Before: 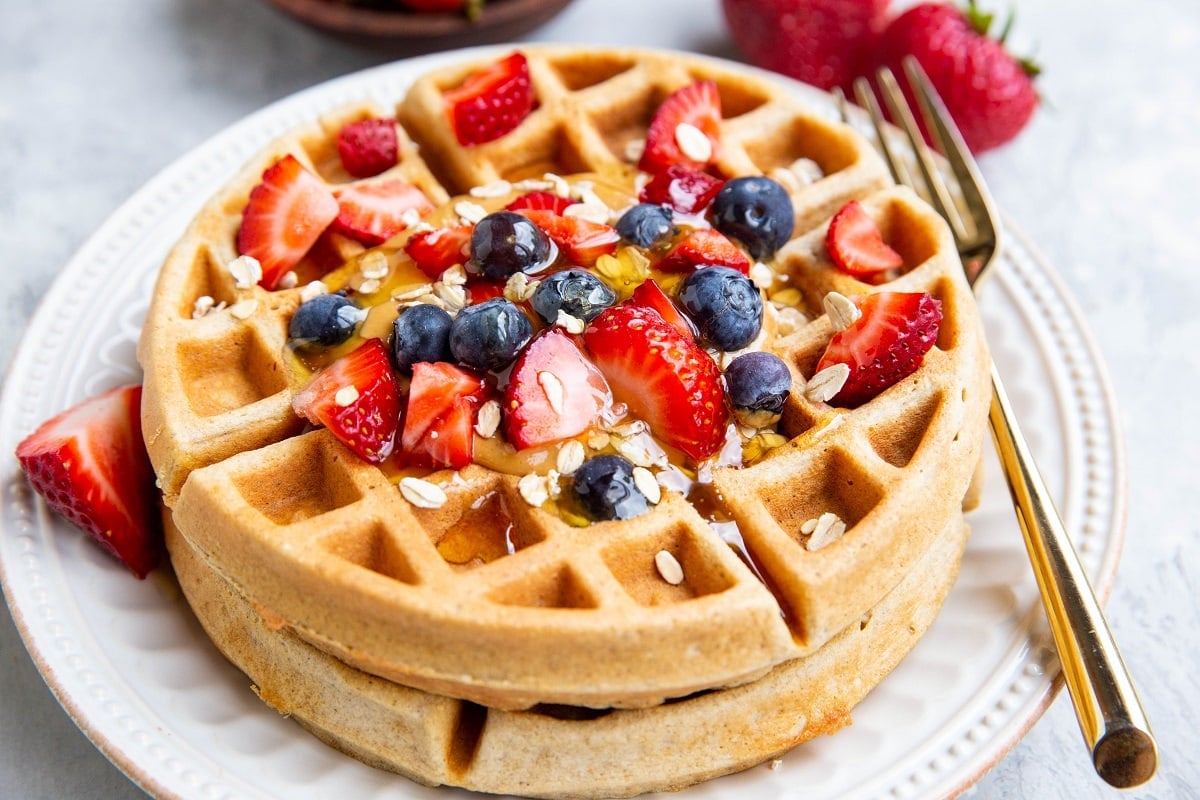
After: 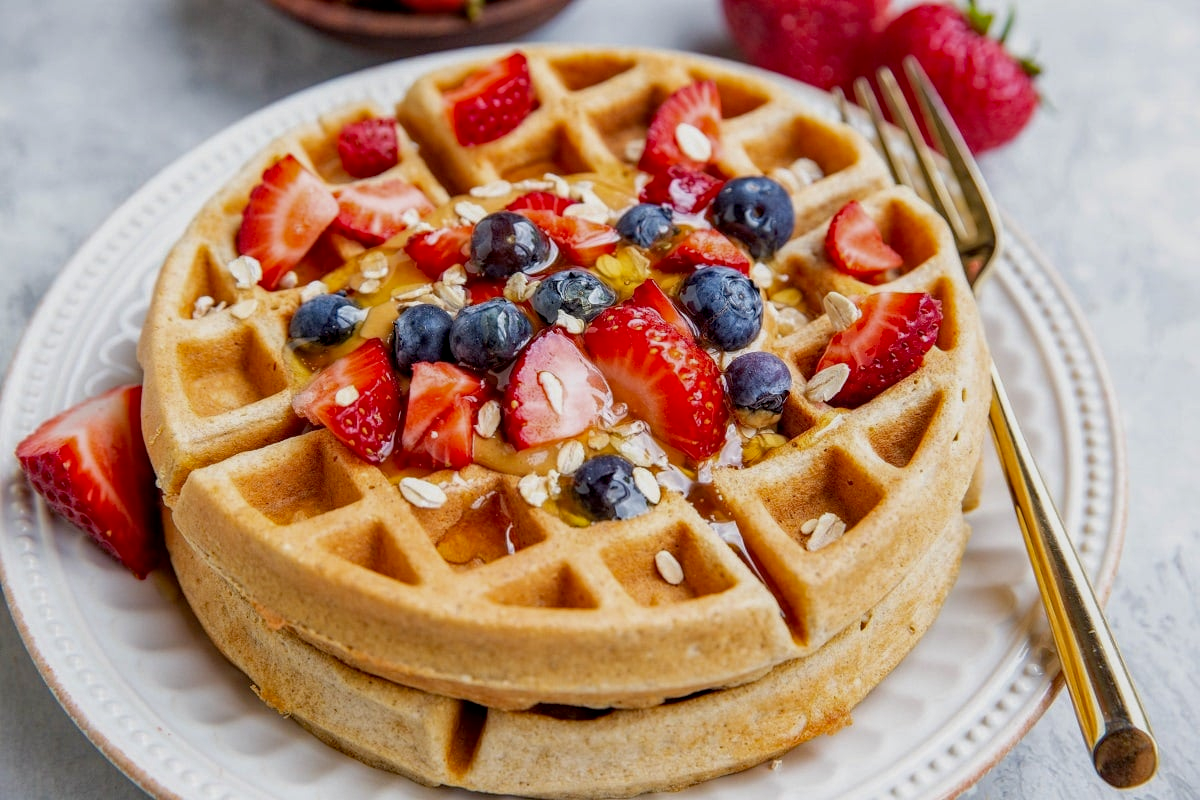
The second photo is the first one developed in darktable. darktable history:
tone equalizer: -8 EV 0.25 EV, -7 EV 0.417 EV, -6 EV 0.417 EV, -5 EV 0.25 EV, -3 EV -0.25 EV, -2 EV -0.417 EV, -1 EV -0.417 EV, +0 EV -0.25 EV, edges refinement/feathering 500, mask exposure compensation -1.57 EV, preserve details guided filter
local contrast: on, module defaults
haze removal: compatibility mode true, adaptive false
